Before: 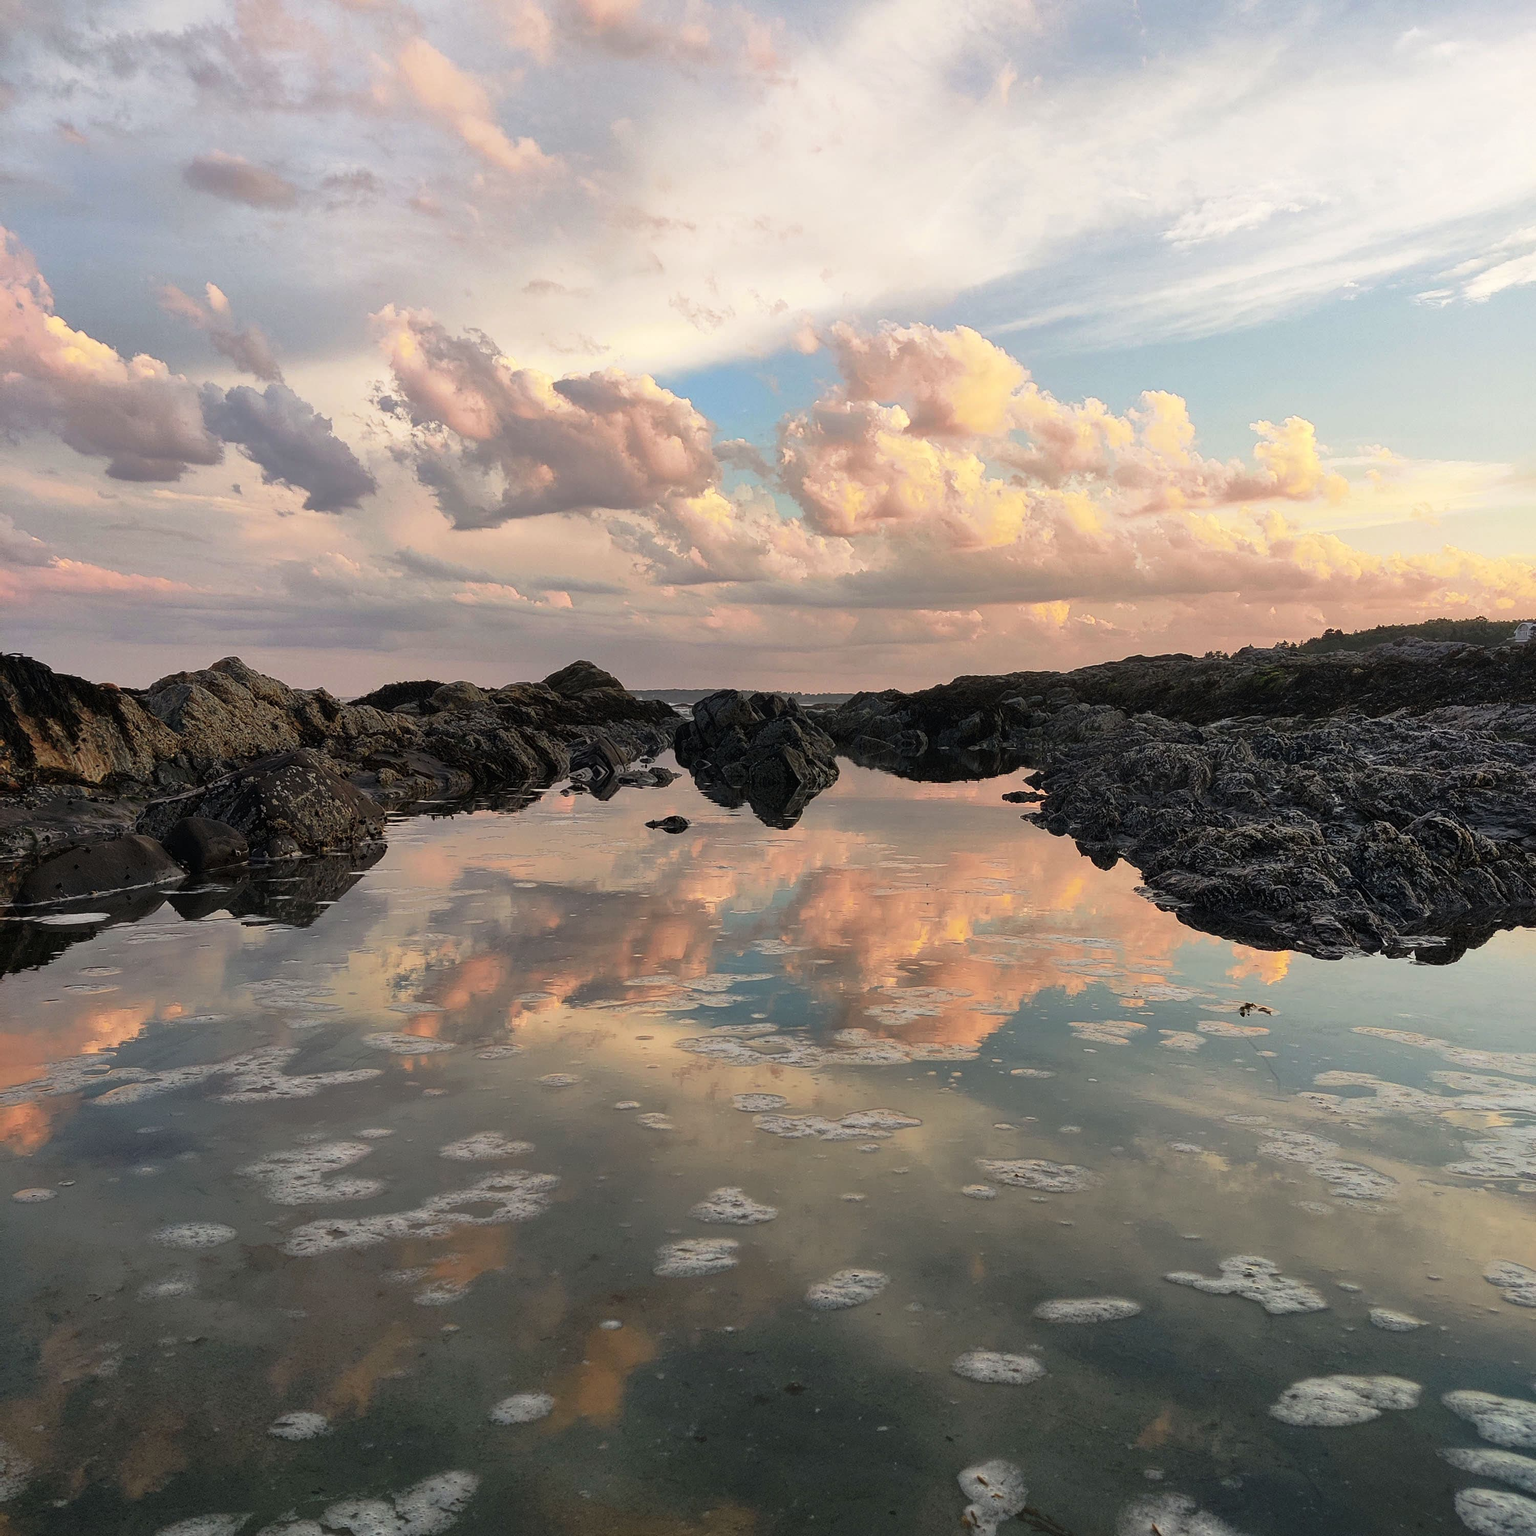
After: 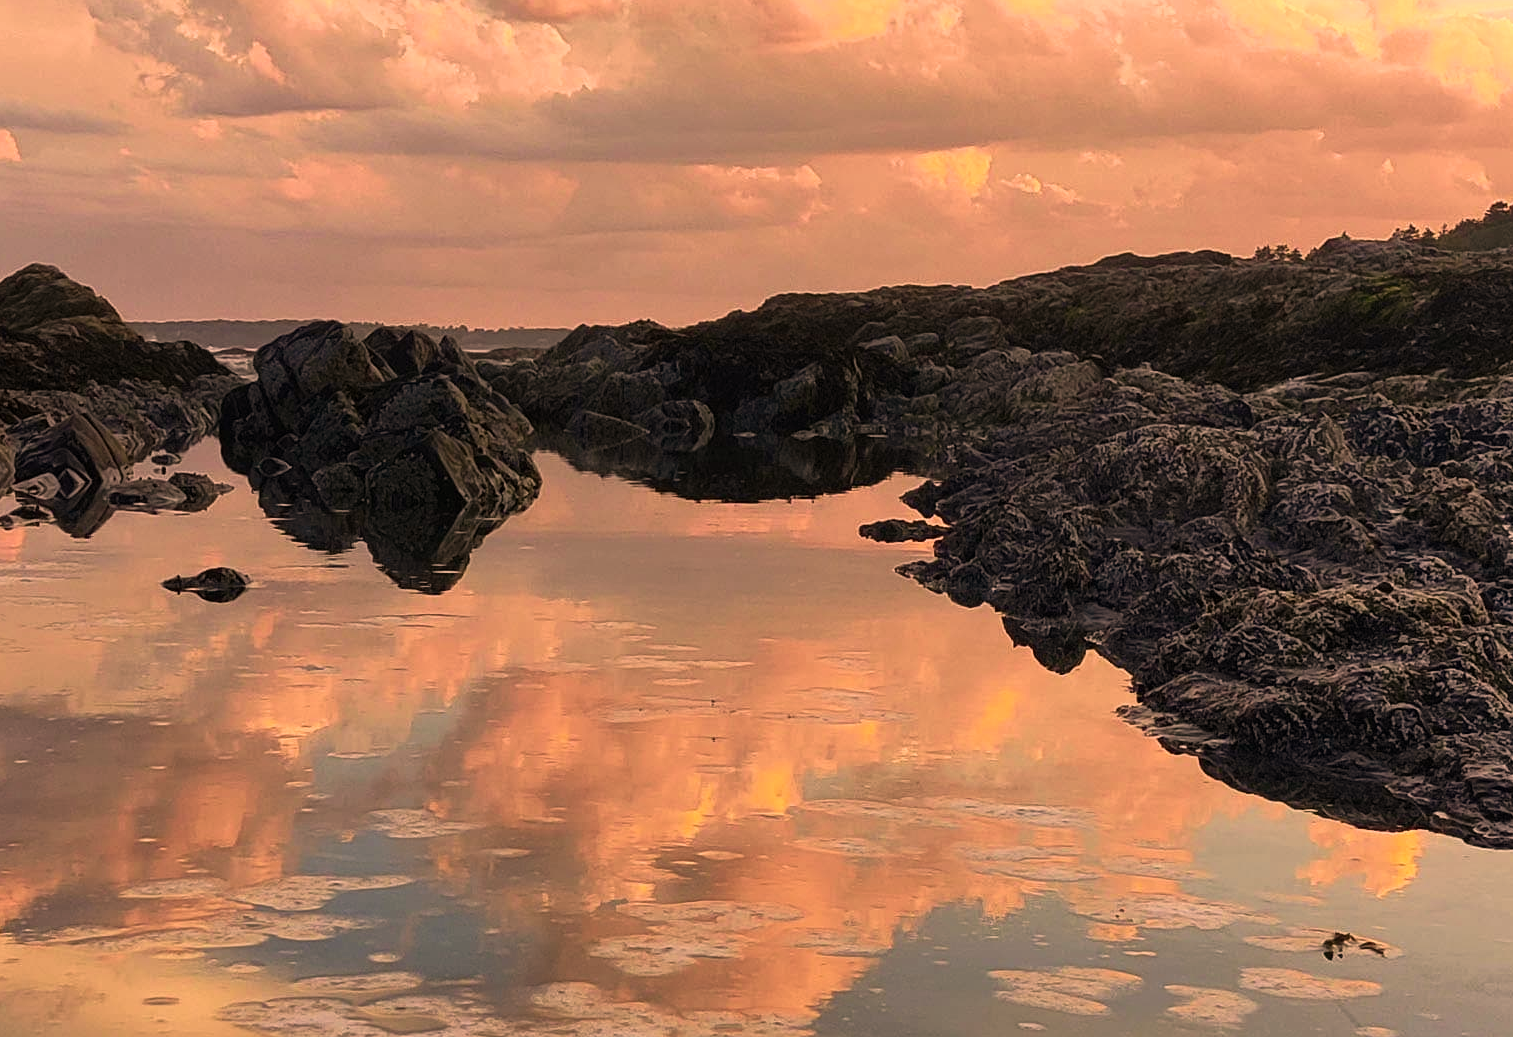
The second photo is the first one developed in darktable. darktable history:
color correction: highlights a* 17.78, highlights b* 18.53
crop: left 36.615%, top 34.226%, right 12.936%, bottom 31.186%
velvia: on, module defaults
